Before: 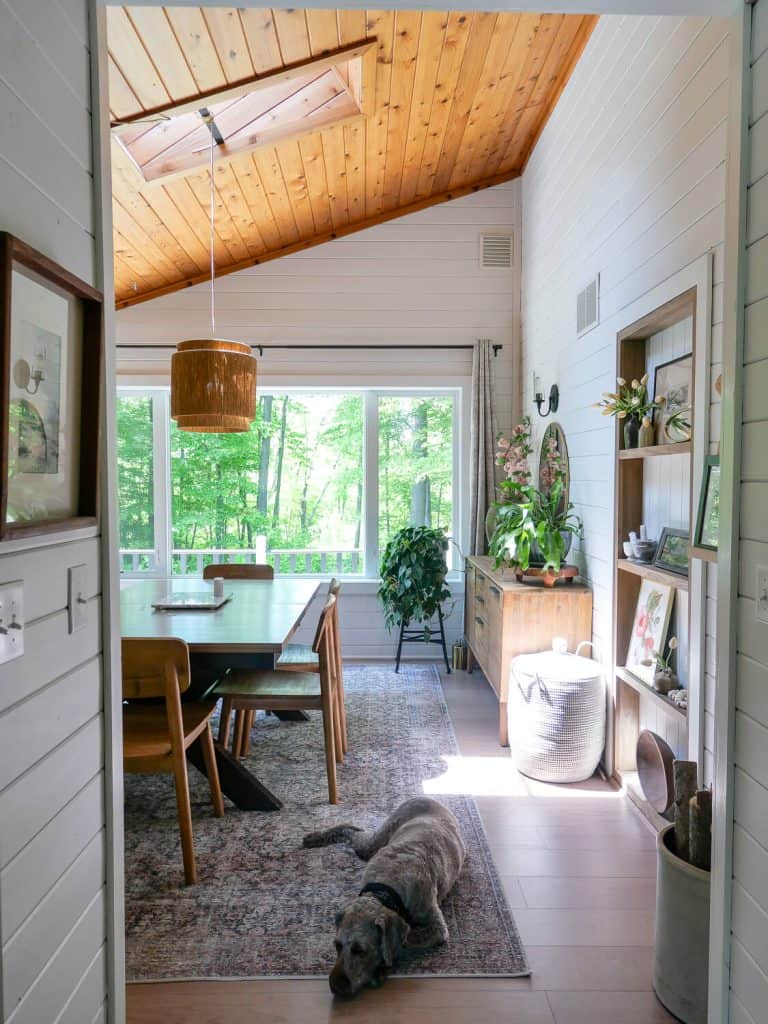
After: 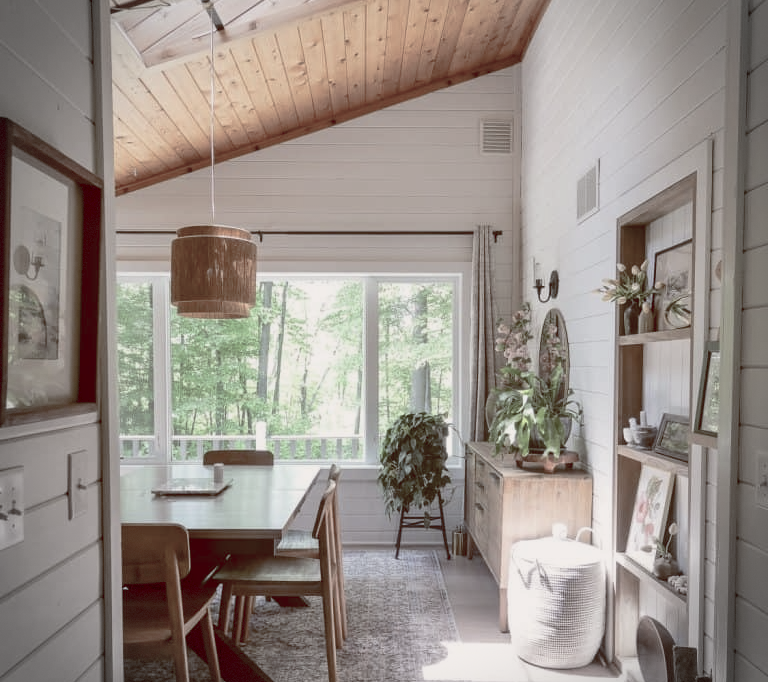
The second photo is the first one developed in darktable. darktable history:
vignetting: dithering 8-bit output, unbound false
color balance rgb: shadows lift › luminance 1%, shadows lift › chroma 0.2%, shadows lift › hue 20°, power › luminance 1%, power › chroma 0.4%, power › hue 34°, highlights gain › luminance 0.8%, highlights gain › chroma 0.4%, highlights gain › hue 44°, global offset › chroma 0.4%, global offset › hue 34°, white fulcrum 0.08 EV, linear chroma grading › shadows -7%, linear chroma grading › highlights -7%, linear chroma grading › global chroma -10%, linear chroma grading › mid-tones -8%, perceptual saturation grading › global saturation -28%, perceptual saturation grading › highlights -20%, perceptual saturation grading › mid-tones -24%, perceptual saturation grading › shadows -24%, perceptual brilliance grading › global brilliance -1%, perceptual brilliance grading › highlights -1%, perceptual brilliance grading › mid-tones -1%, perceptual brilliance grading › shadows -1%, global vibrance -17%, contrast -6%
crop: top 11.166%, bottom 22.168%
